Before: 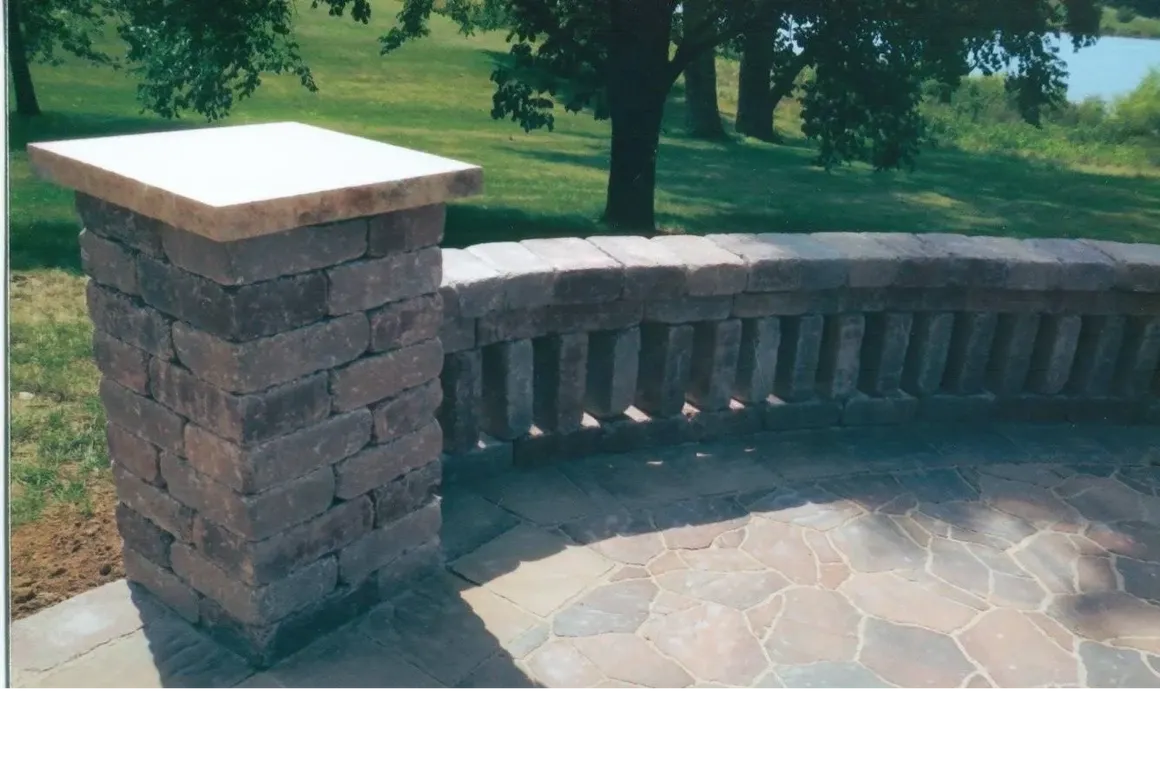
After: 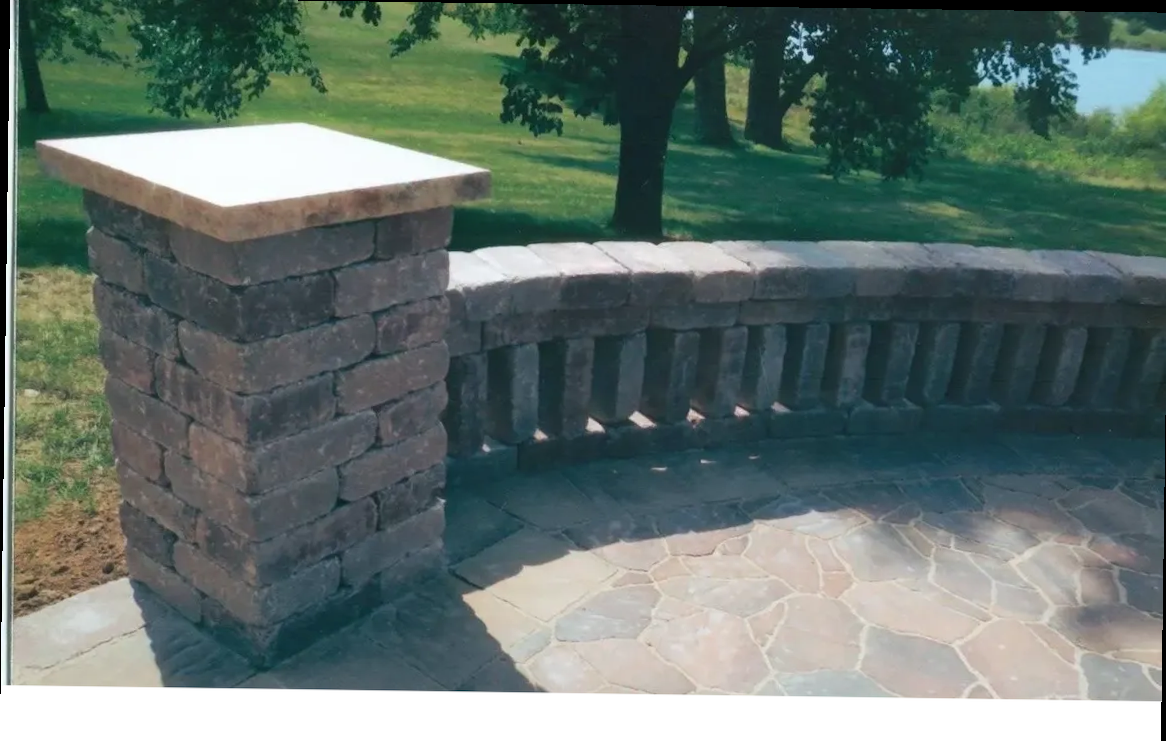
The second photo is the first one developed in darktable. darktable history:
crop: top 0.448%, right 0.264%, bottom 5.045%
rotate and perspective: rotation 0.8°, automatic cropping off
